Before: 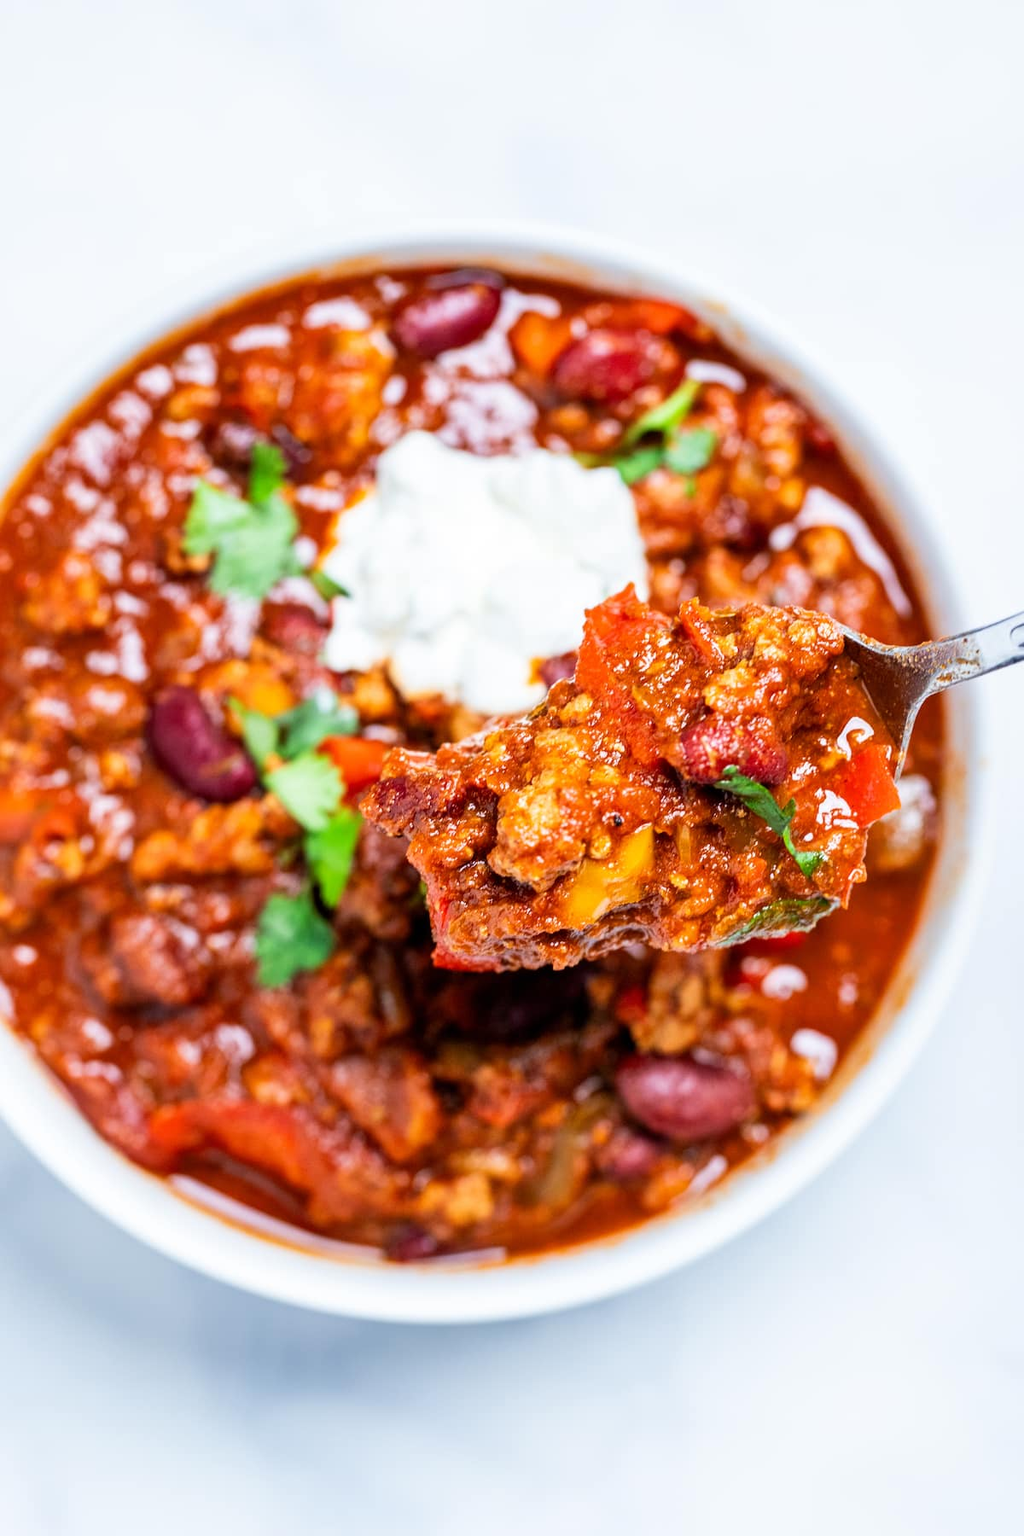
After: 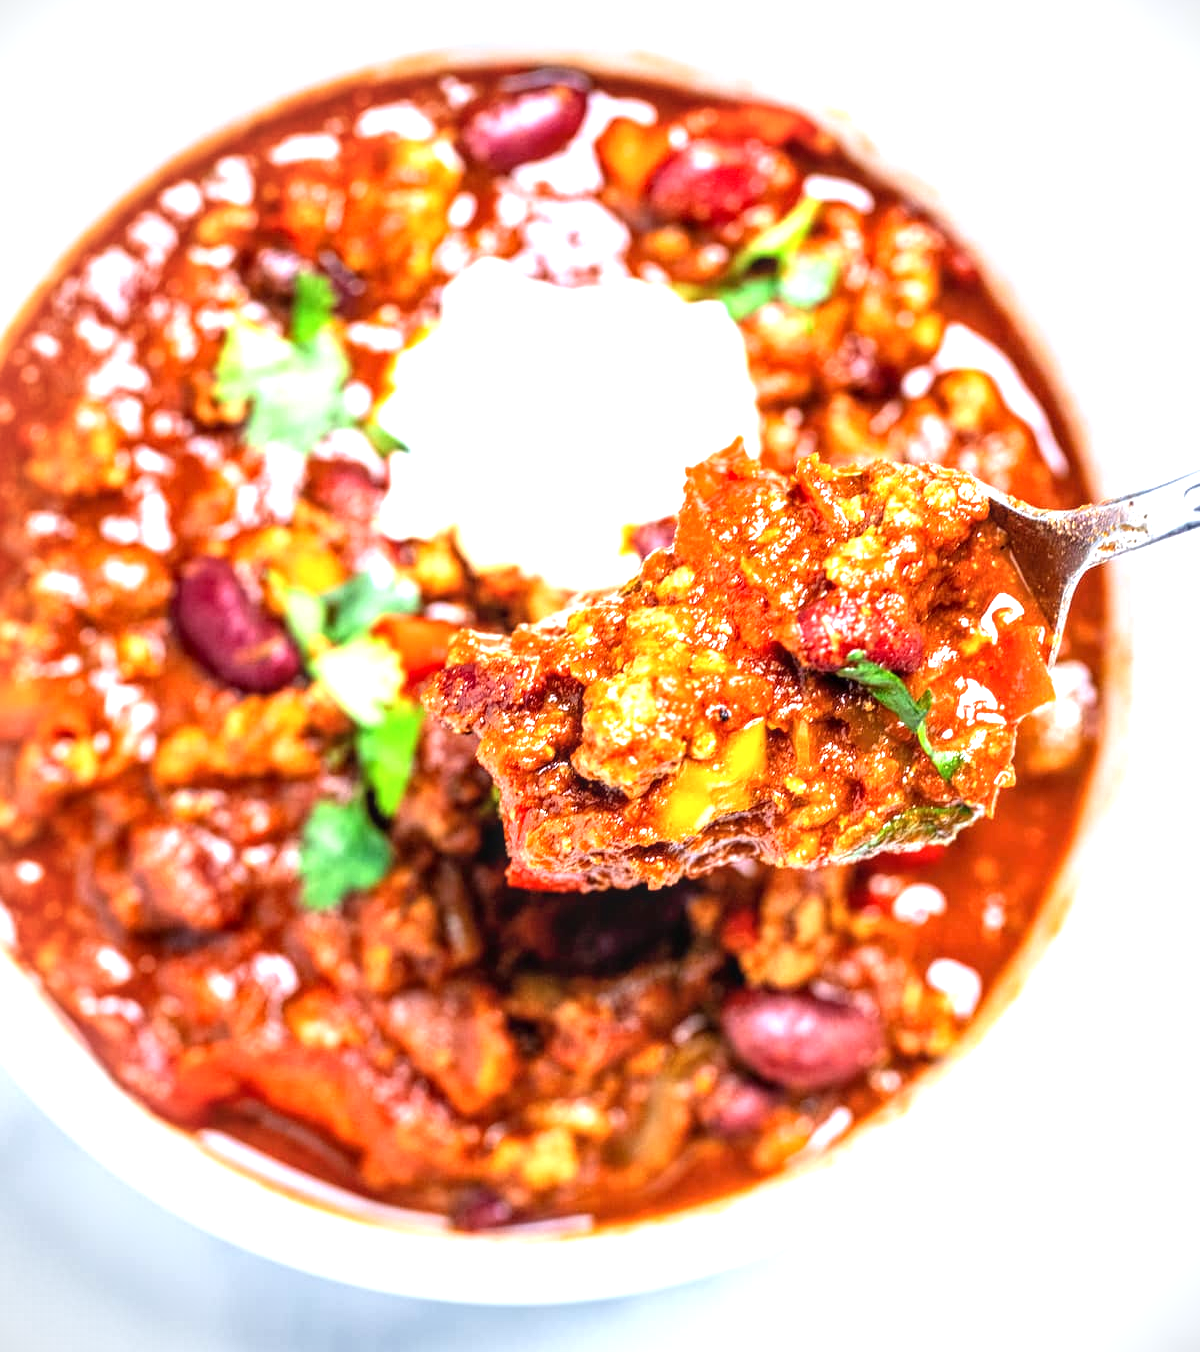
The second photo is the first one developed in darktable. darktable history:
exposure: black level correction 0, exposure 0.949 EV, compensate highlight preservation false
vignetting: fall-off radius 60.66%, brightness -0.575
crop: top 13.738%, bottom 11.13%
local contrast: on, module defaults
